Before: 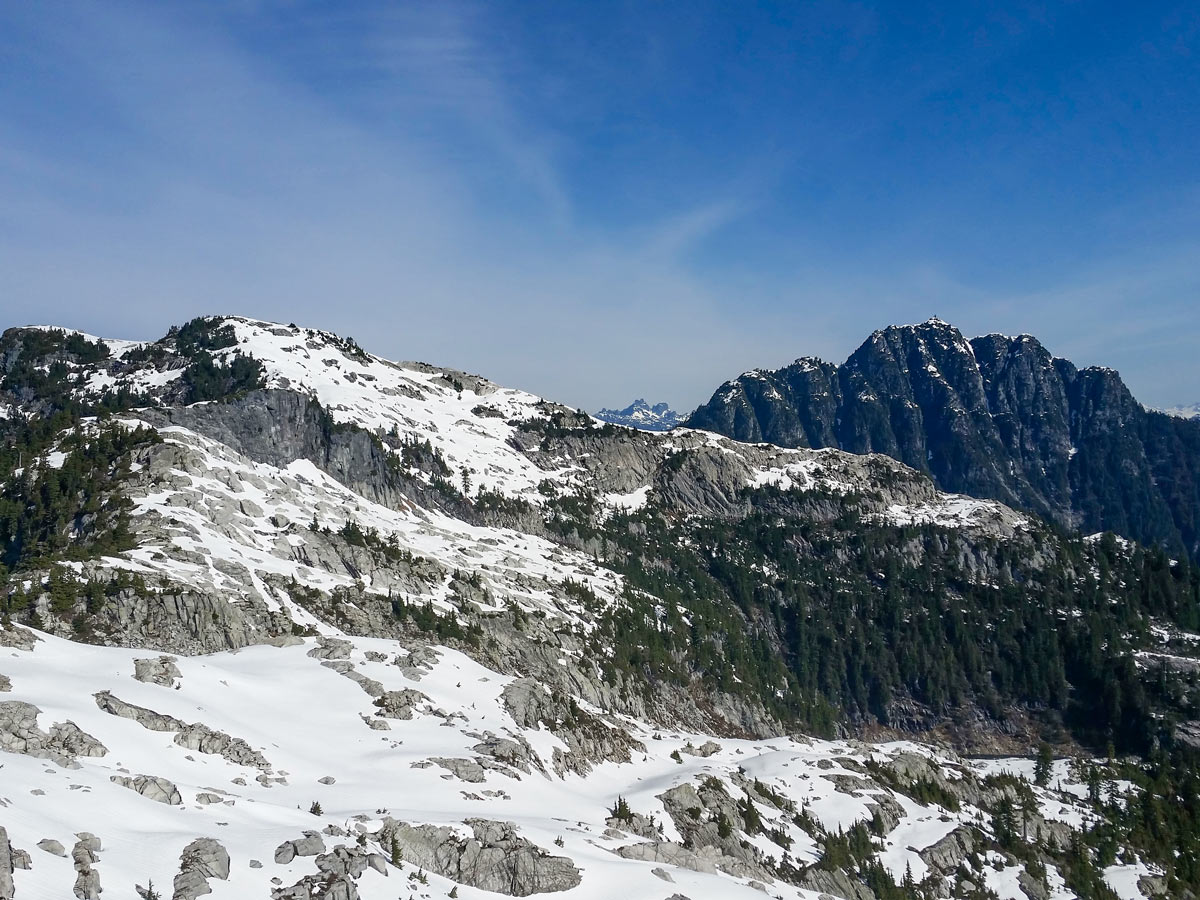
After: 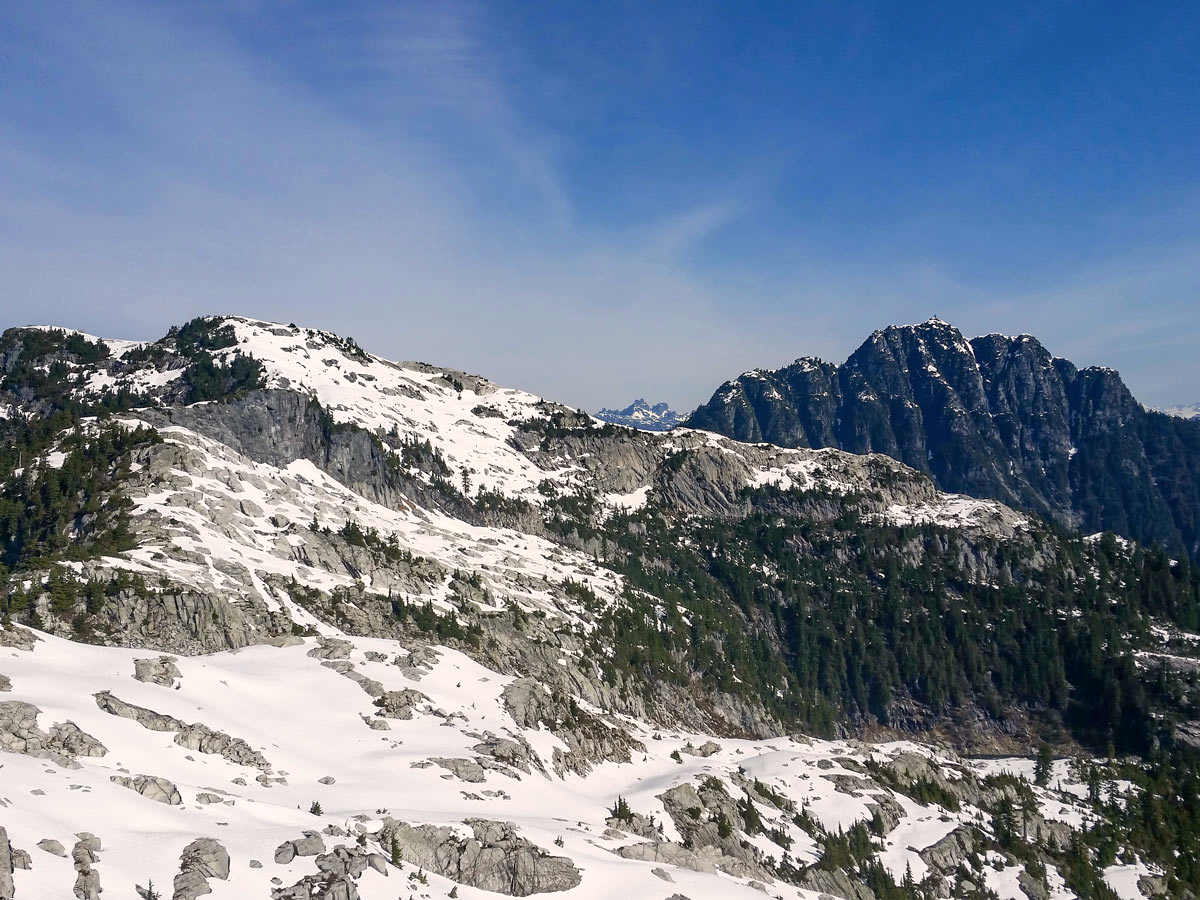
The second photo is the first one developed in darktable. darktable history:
color correction: highlights a* 3.79, highlights b* 5.14
exposure: exposure 0.084 EV, compensate exposure bias true, compensate highlight preservation false
